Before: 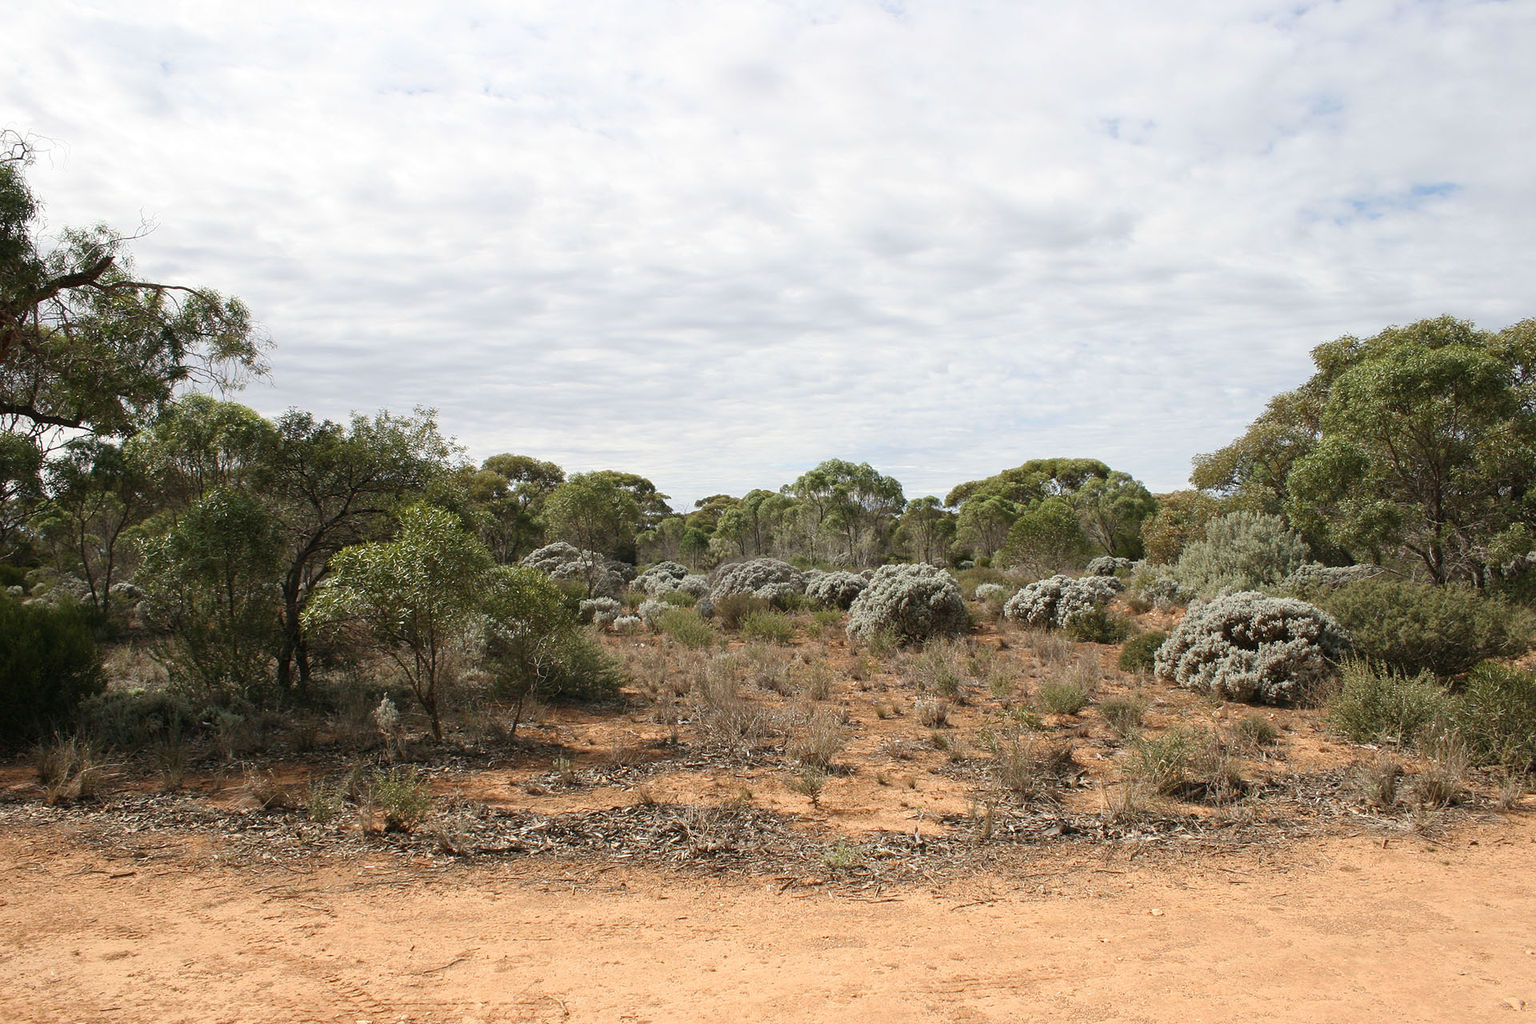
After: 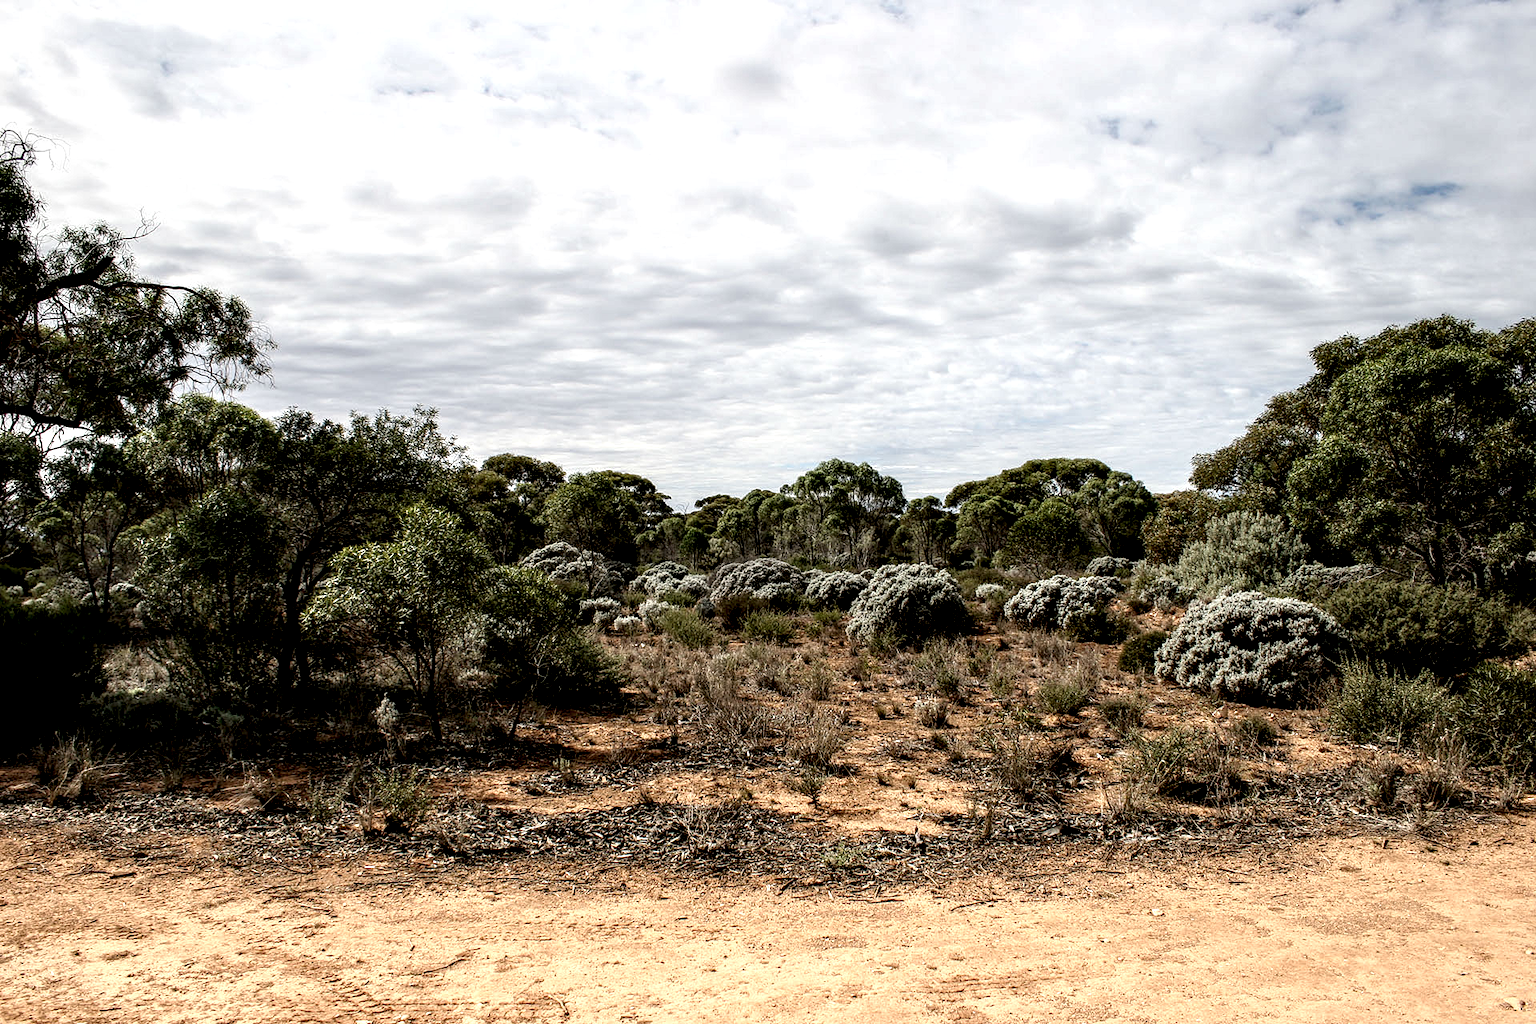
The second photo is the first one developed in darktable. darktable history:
local contrast: shadows 172%, detail 226%
